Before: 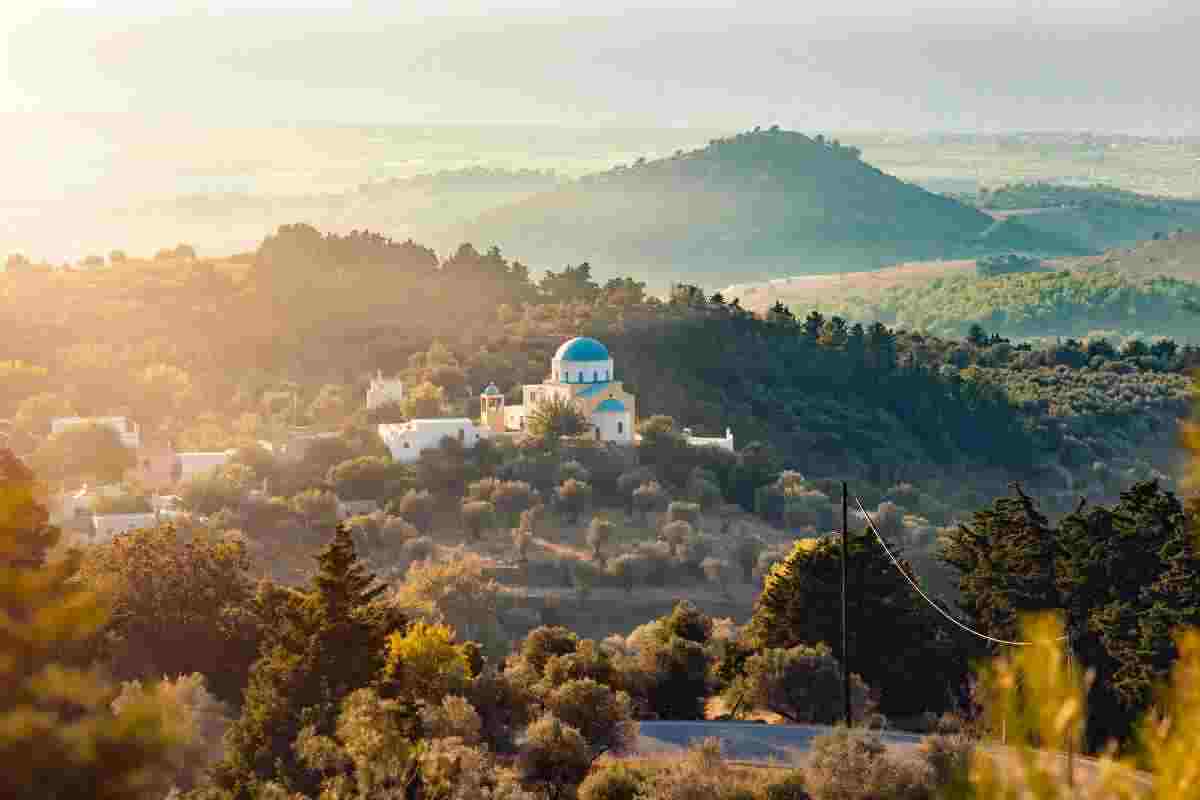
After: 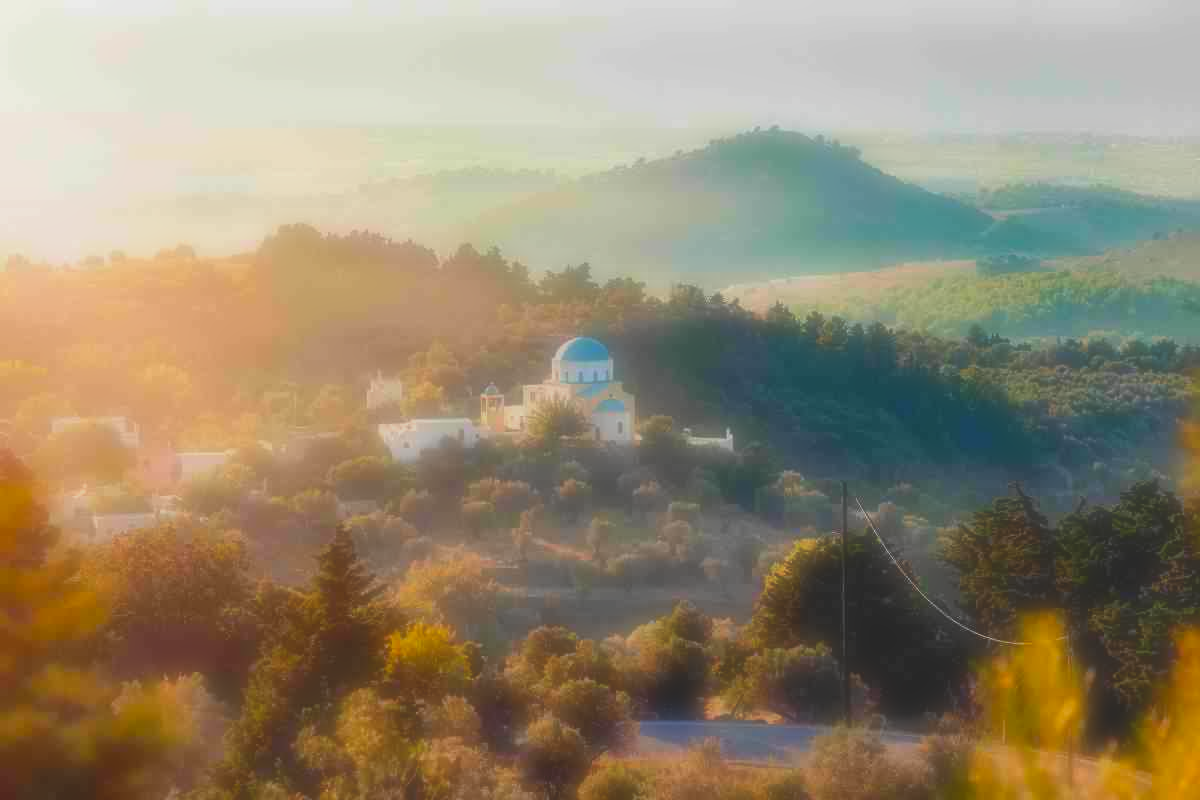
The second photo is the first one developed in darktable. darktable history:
contrast brightness saturation: contrast -0.19, saturation 0.19
soften: on, module defaults
